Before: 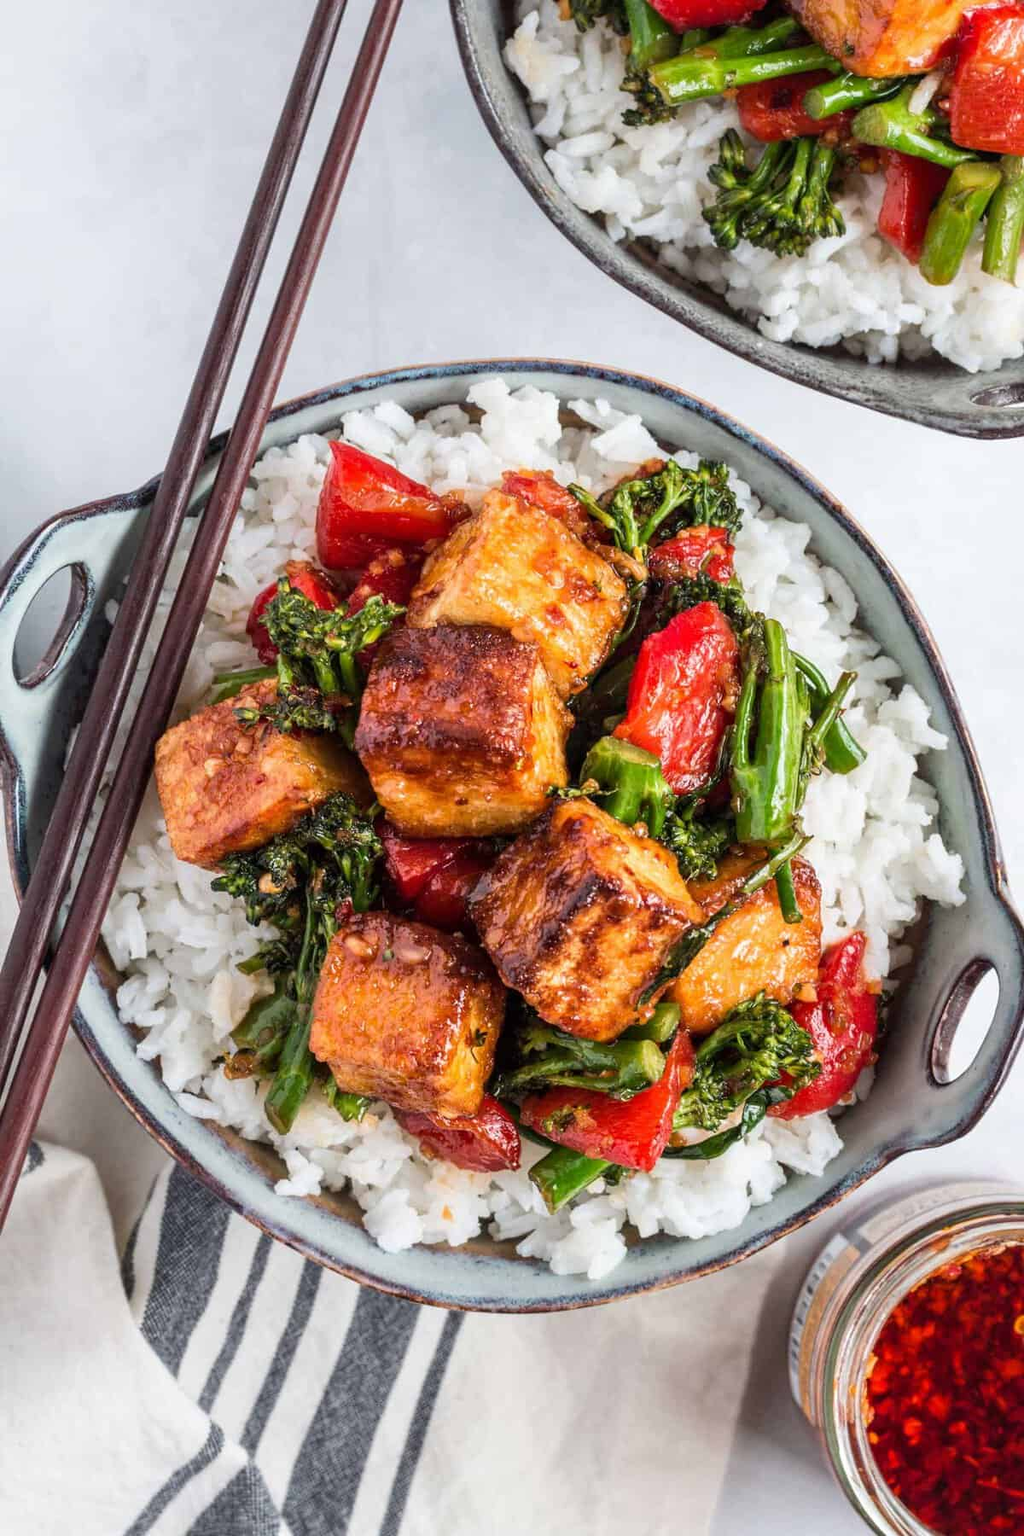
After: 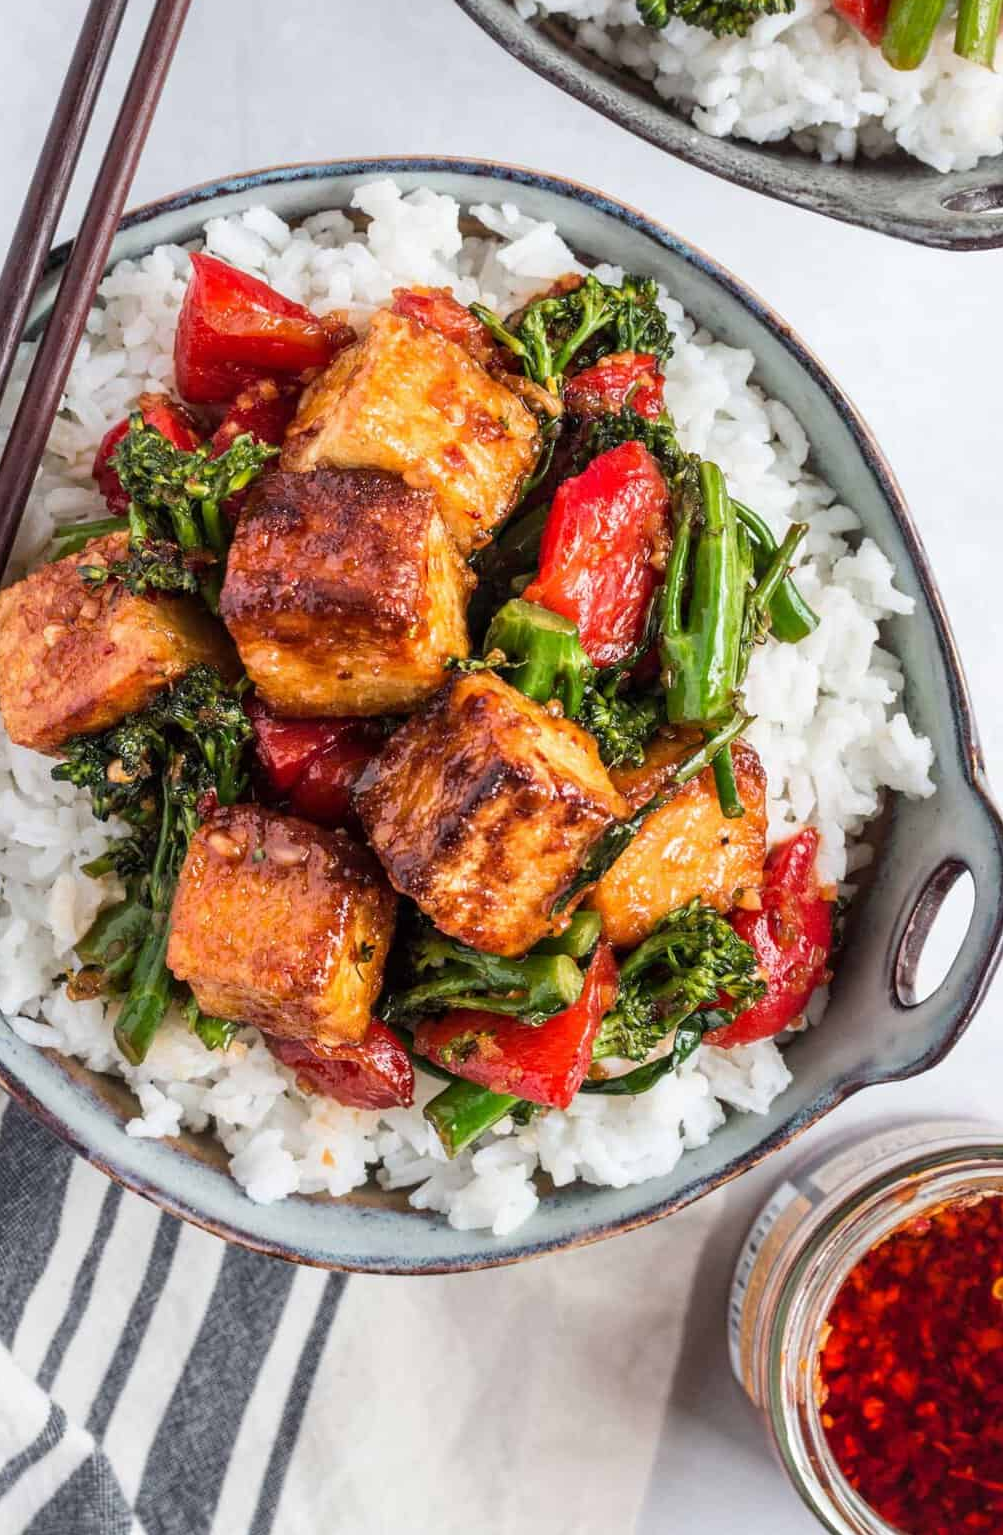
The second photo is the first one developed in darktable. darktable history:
crop: left 16.392%, top 14.679%
